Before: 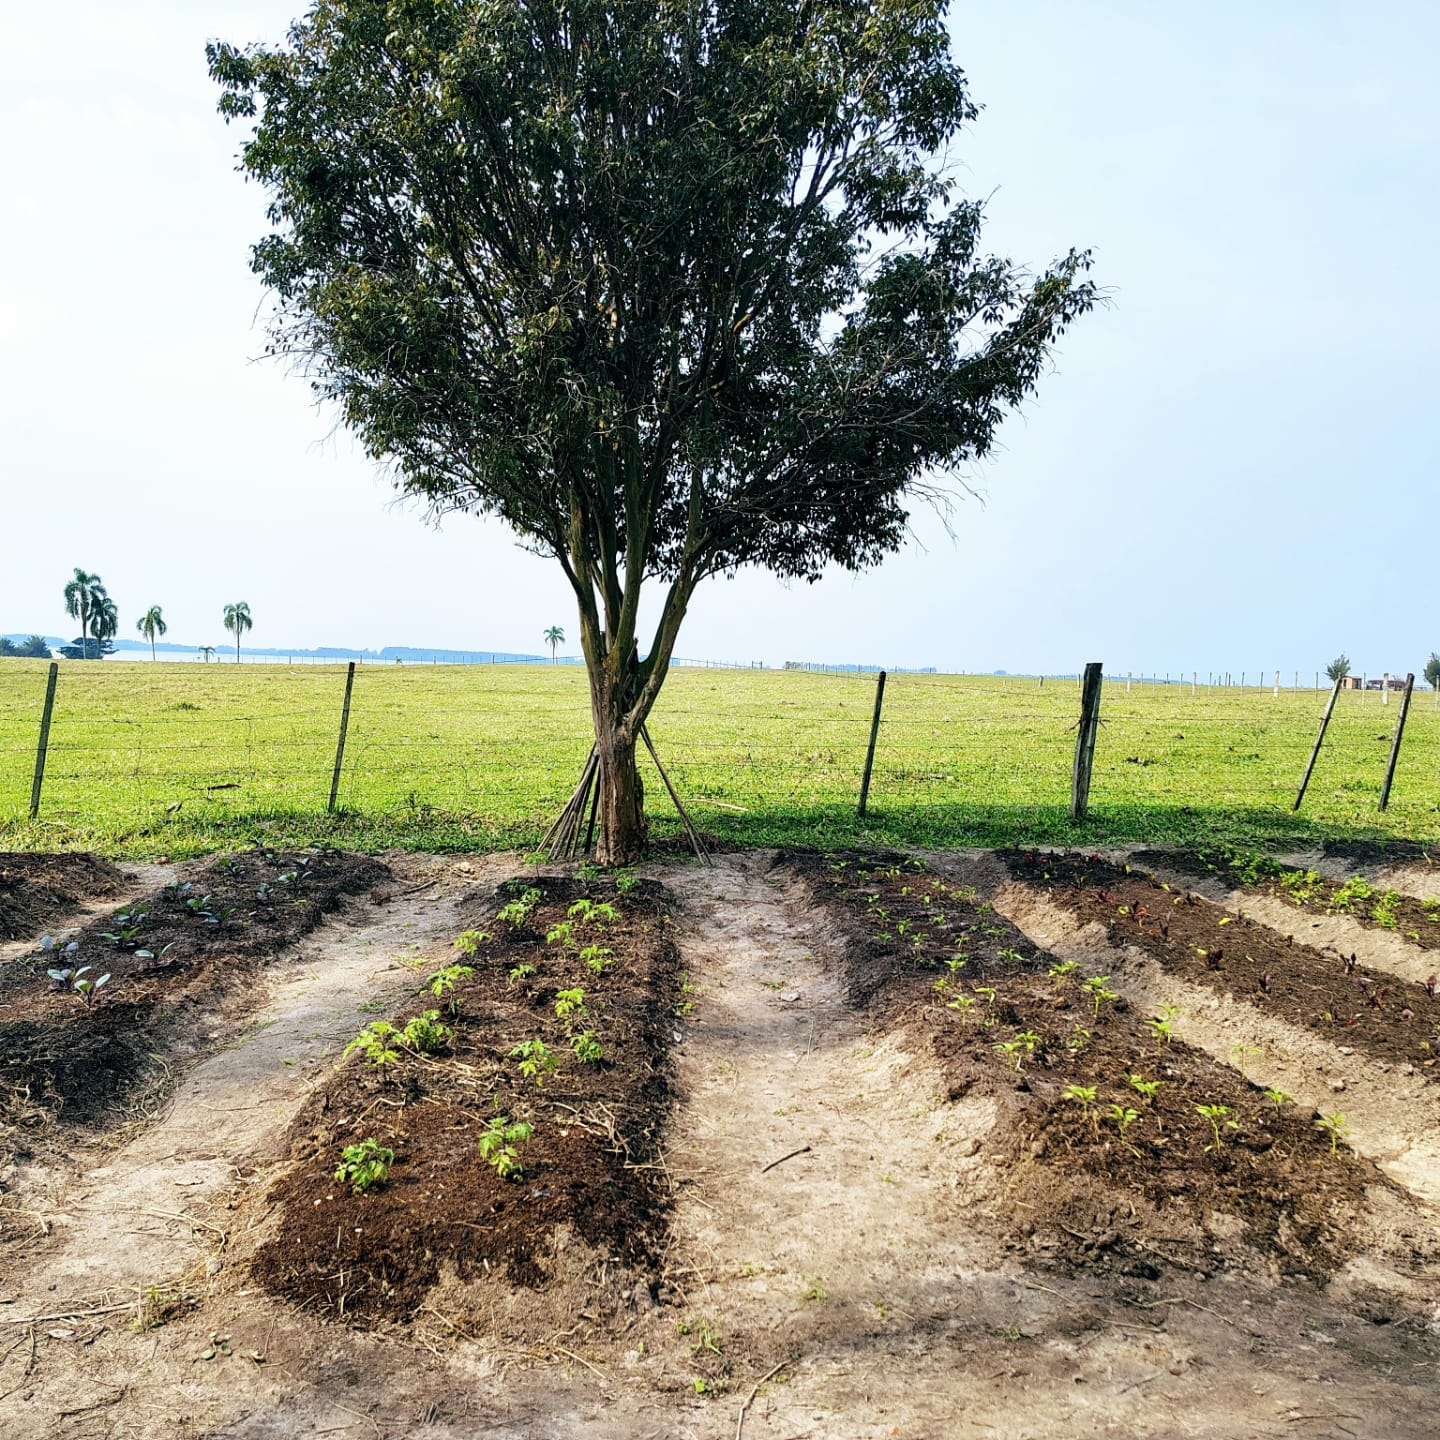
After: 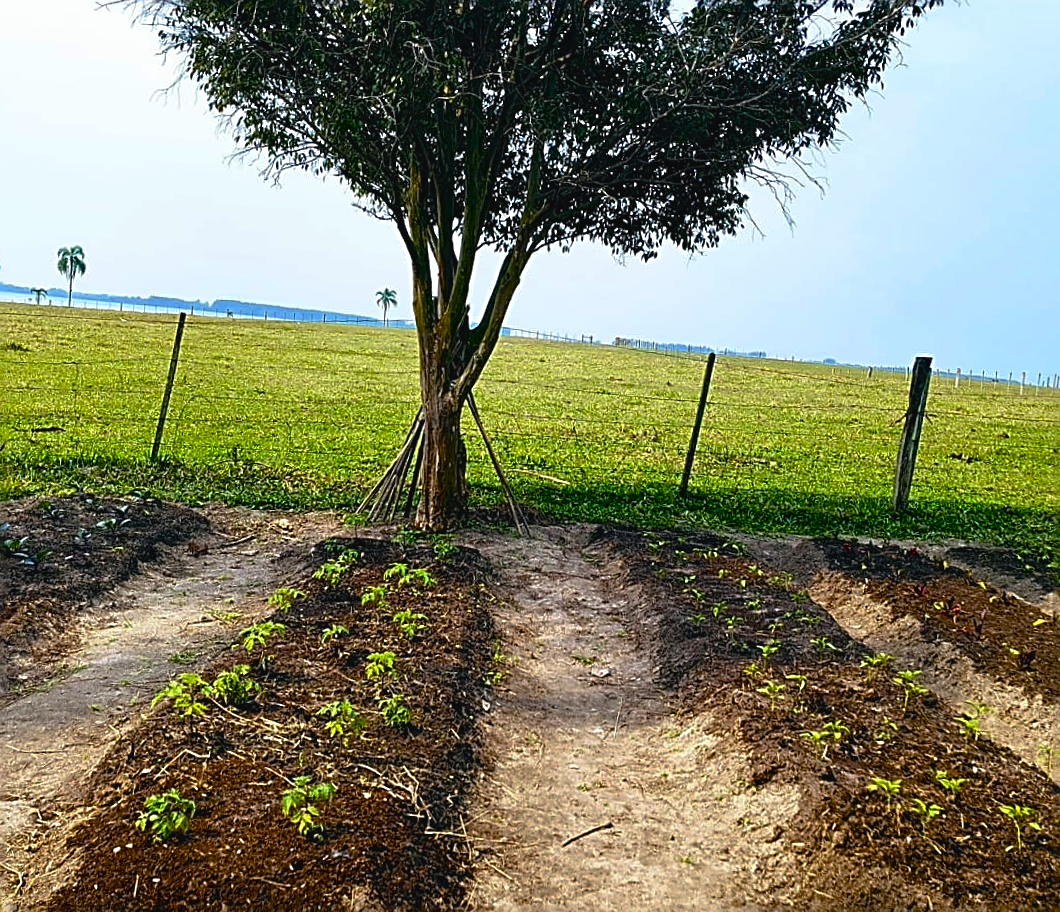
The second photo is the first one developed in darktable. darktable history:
color balance rgb: global offset › luminance 0.484%, global offset › hue 59.32°, perceptual saturation grading › global saturation 35.029%, perceptual saturation grading › highlights -29.83%, perceptual saturation grading › shadows 35.506%, global vibrance 16.359%, saturation formula JzAzBz (2021)
base curve: curves: ch0 [(0, 0) (0.595, 0.418) (1, 1)], preserve colors none
crop and rotate: angle -3.37°, left 9.865%, top 21.228%, right 12.264%, bottom 11.793%
sharpen: radius 2.533, amount 0.63
